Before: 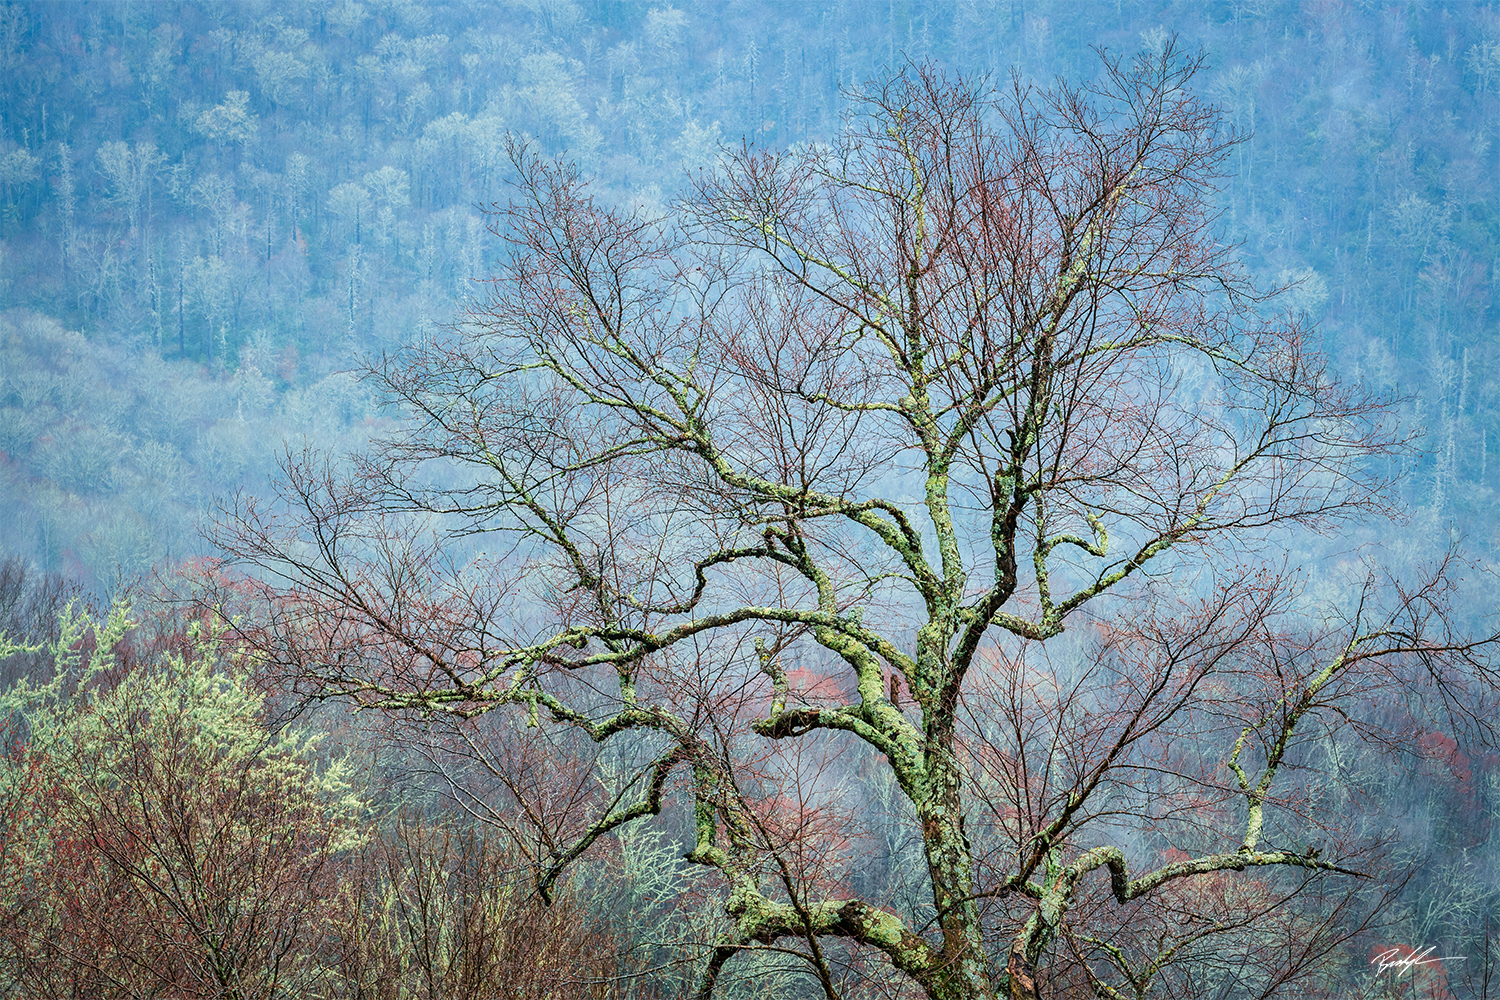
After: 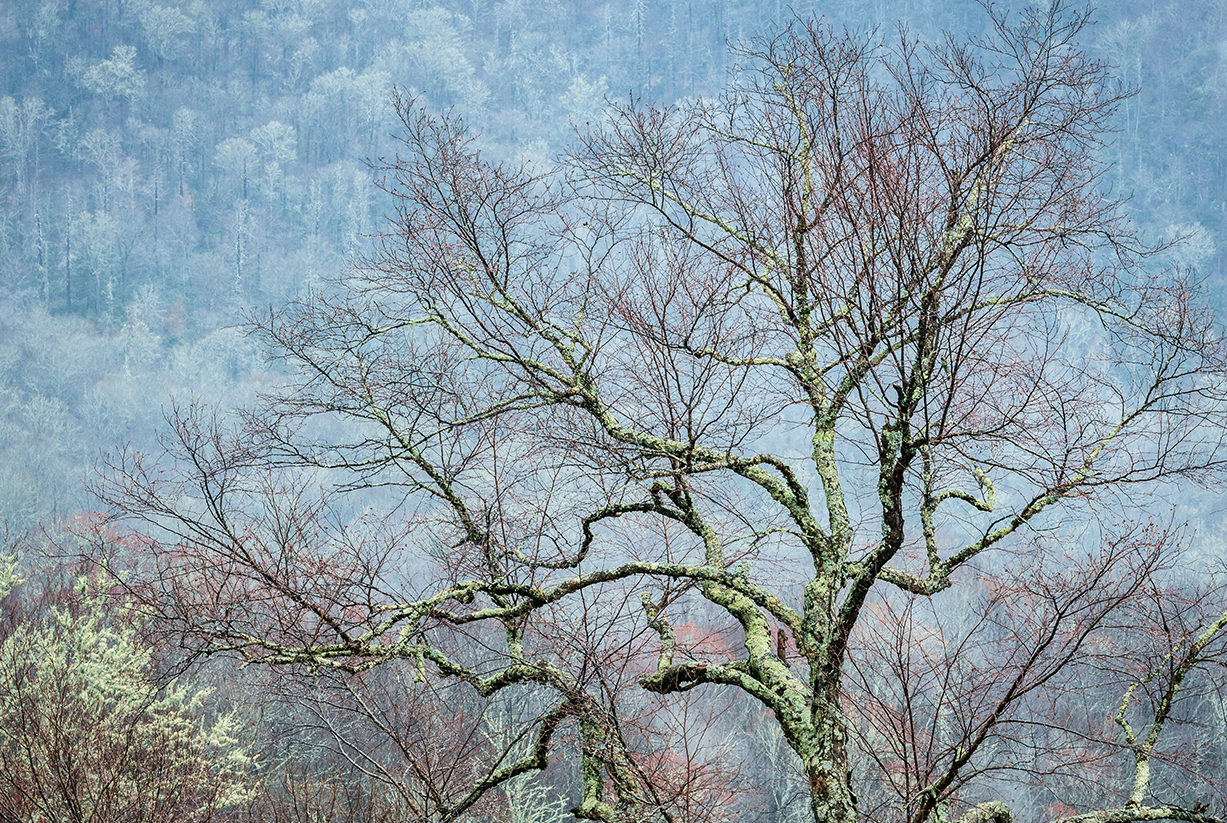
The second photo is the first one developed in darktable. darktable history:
contrast brightness saturation: contrast 0.102, saturation -0.281
crop and rotate: left 7.554%, top 4.584%, right 10.586%, bottom 13.056%
